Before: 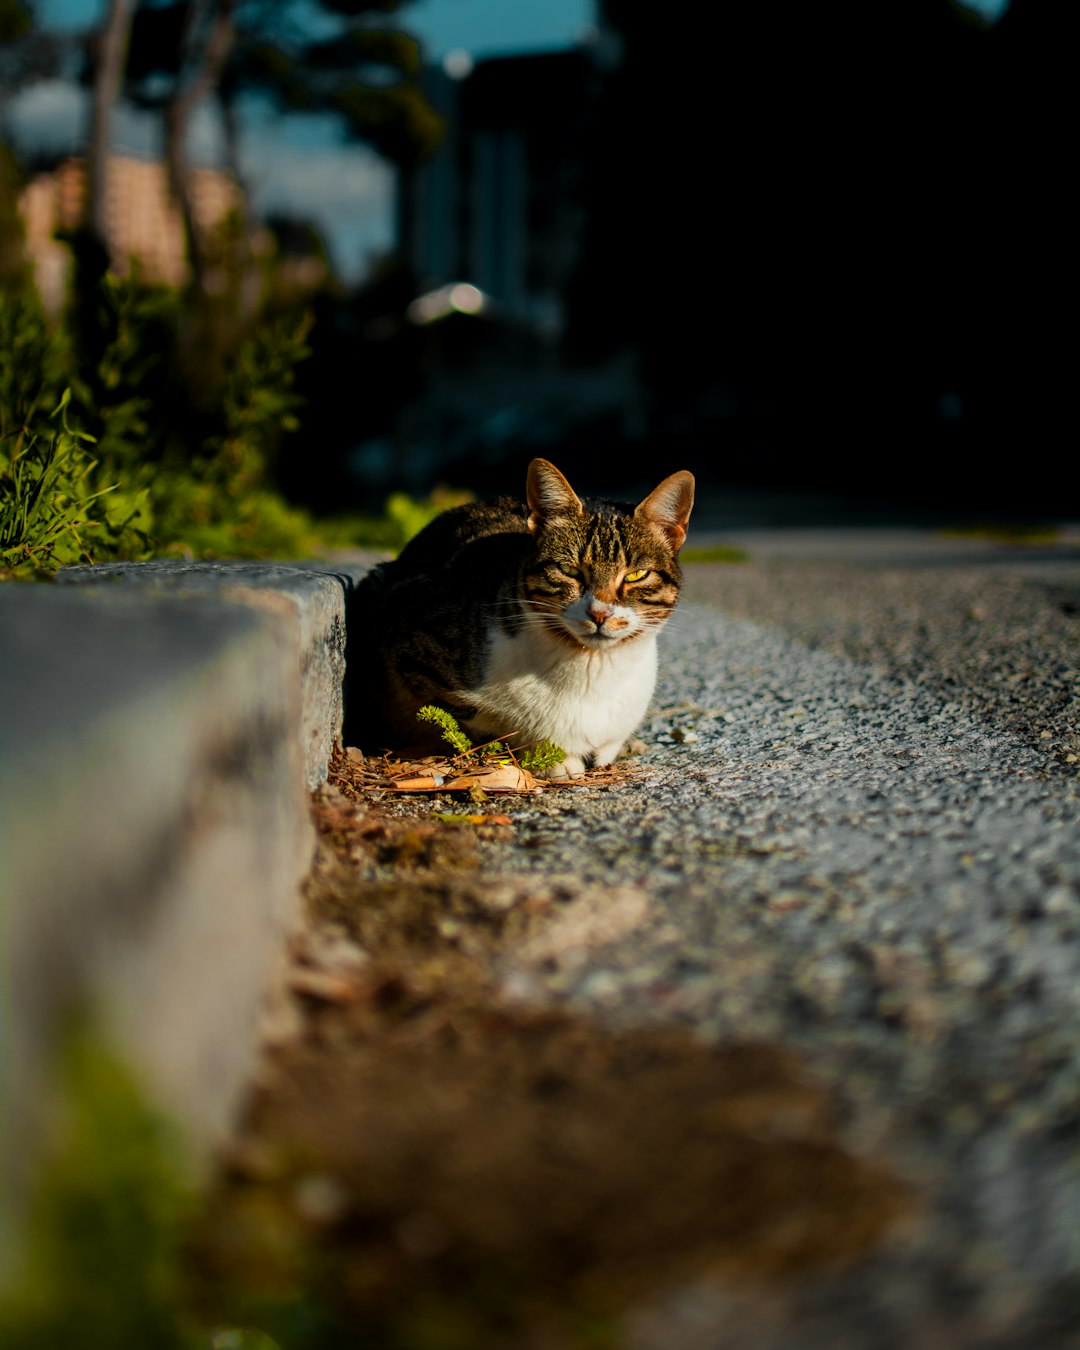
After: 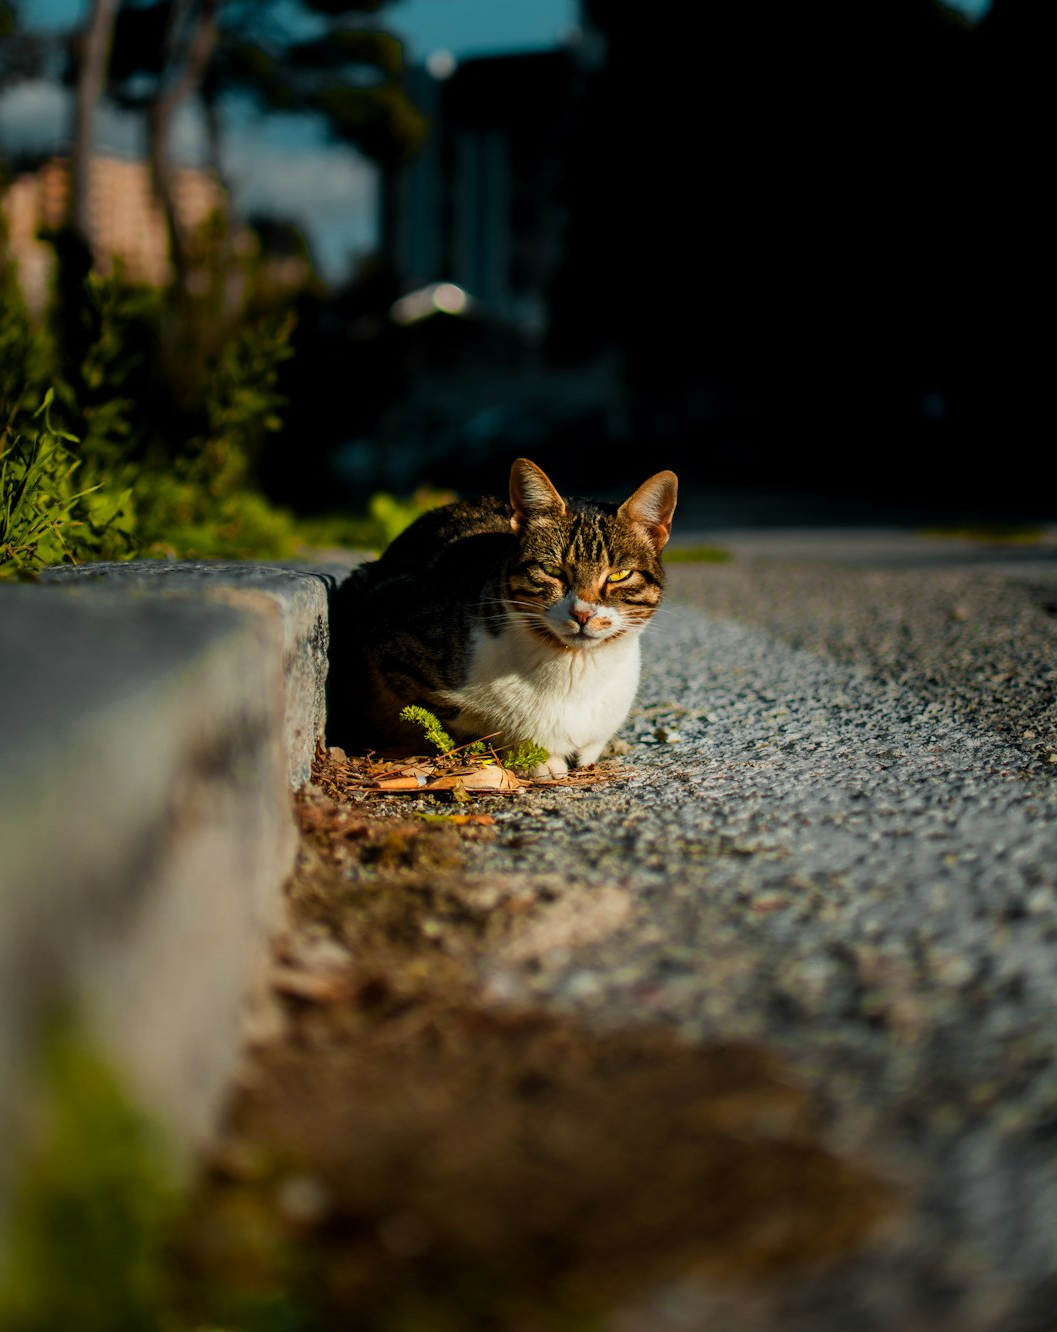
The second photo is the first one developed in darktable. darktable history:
crop and rotate: left 1.584%, right 0.519%, bottom 1.301%
